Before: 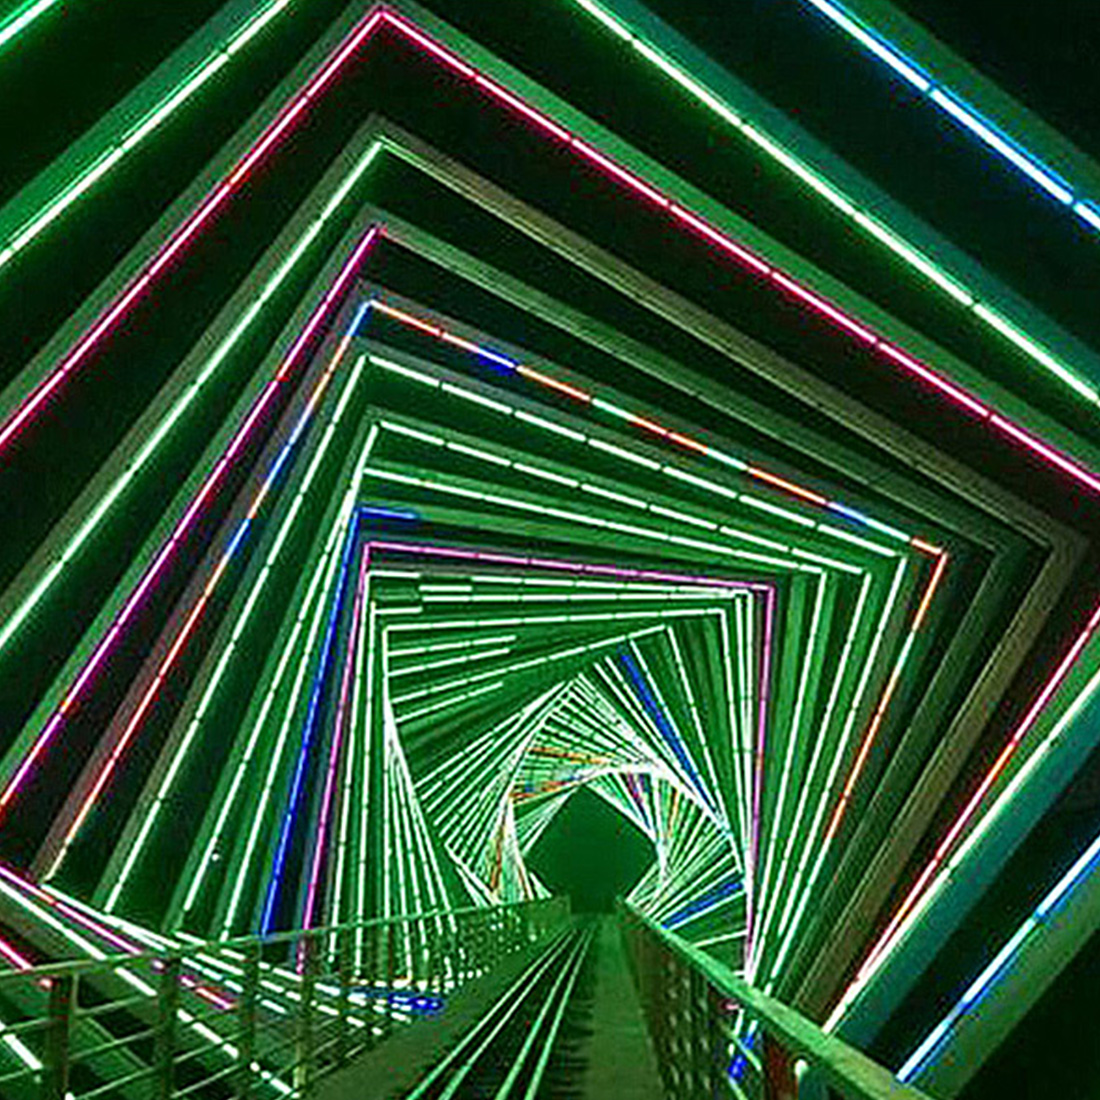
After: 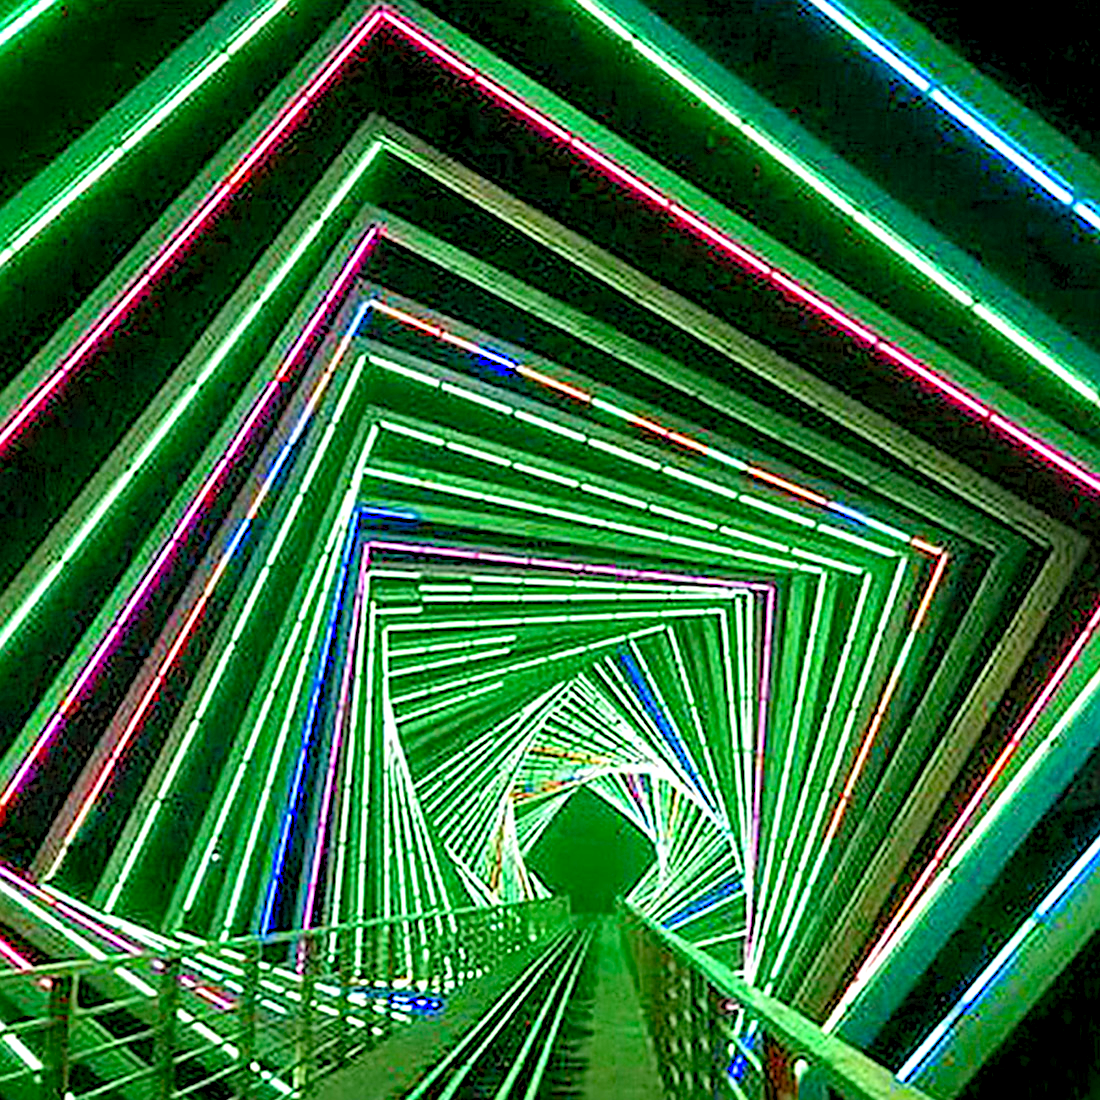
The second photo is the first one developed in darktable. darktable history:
sharpen: on, module defaults
exposure: black level correction 0.002, exposure -0.1 EV, compensate exposure bias true, compensate highlight preservation false
levels: black 0.06%, levels [0.036, 0.364, 0.827]
